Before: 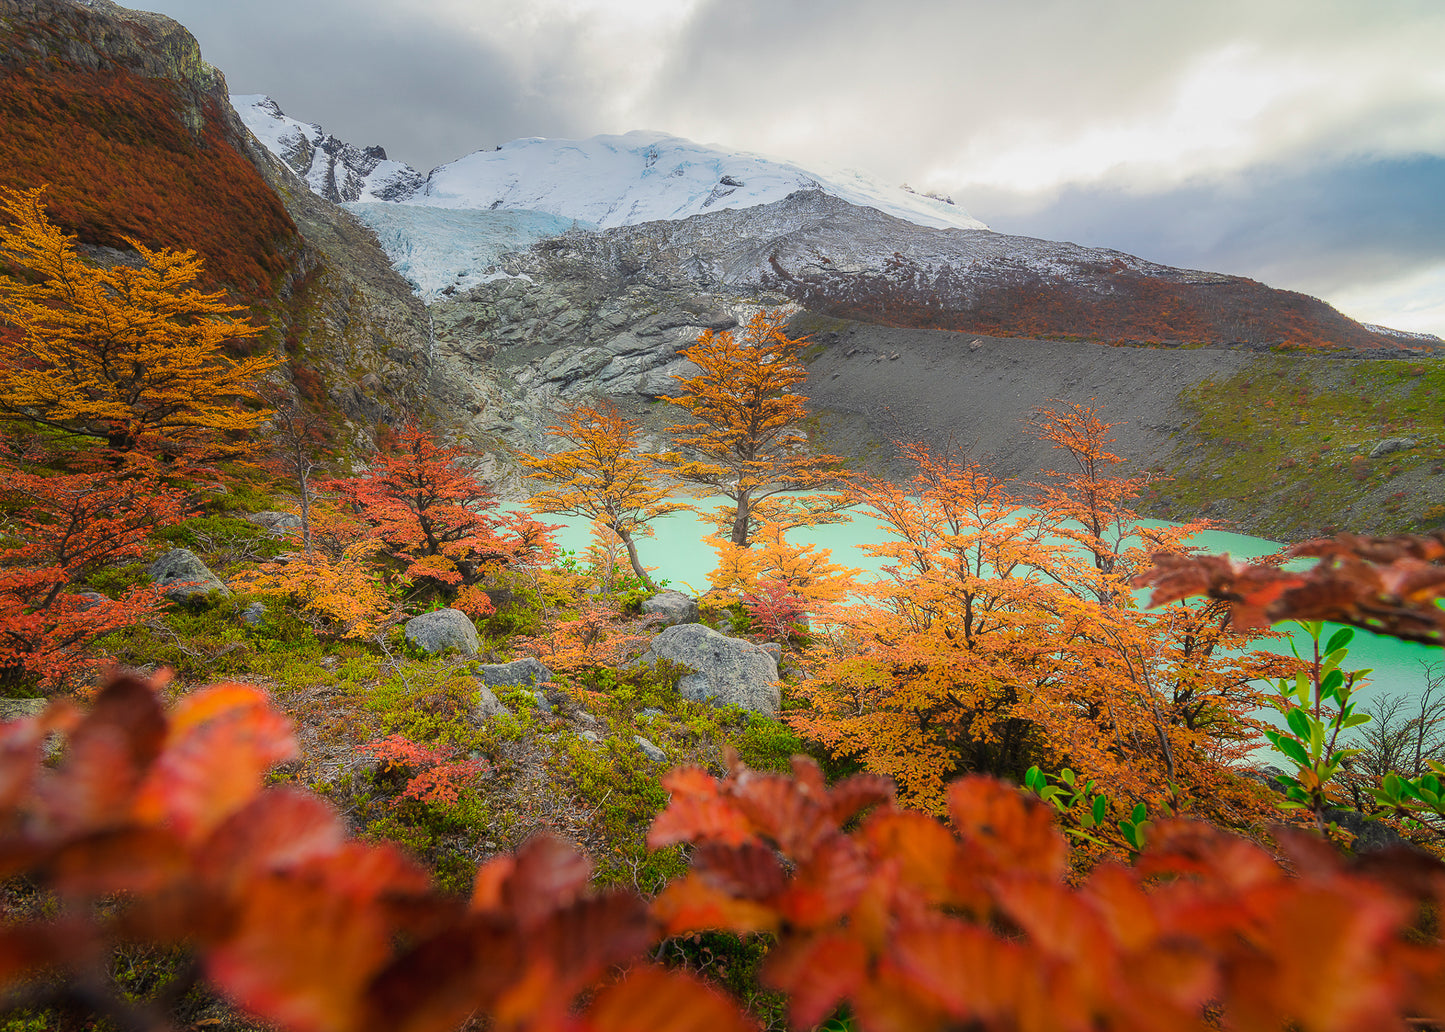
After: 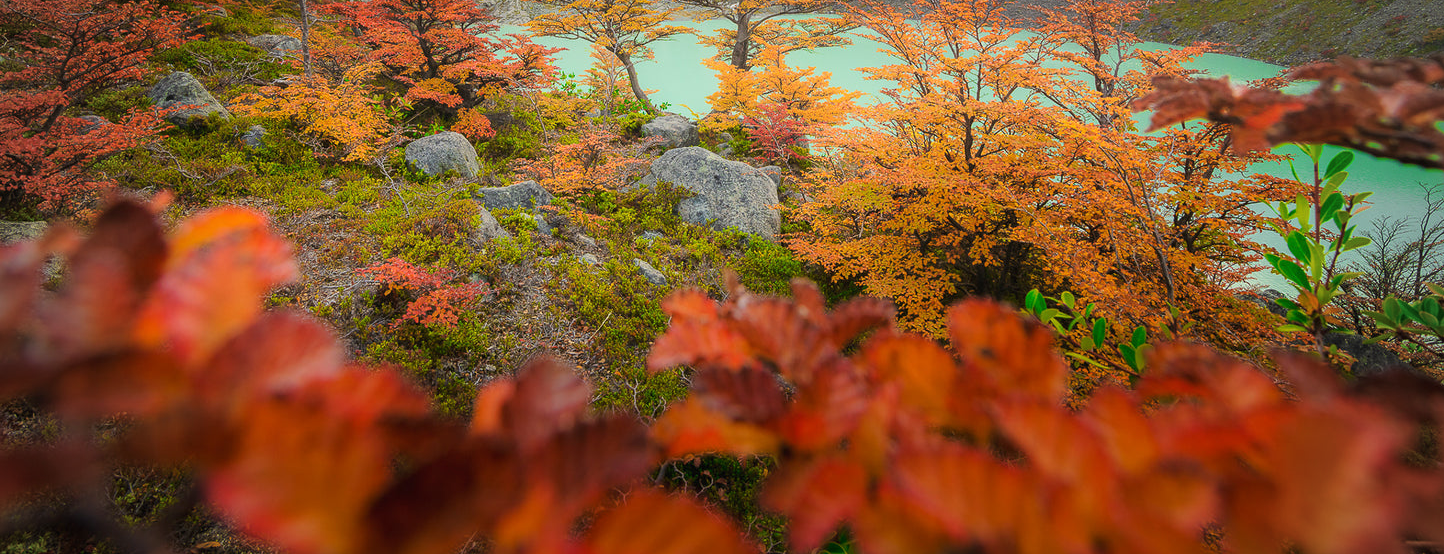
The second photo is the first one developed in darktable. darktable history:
vignetting: on, module defaults
crop and rotate: top 46.237%
